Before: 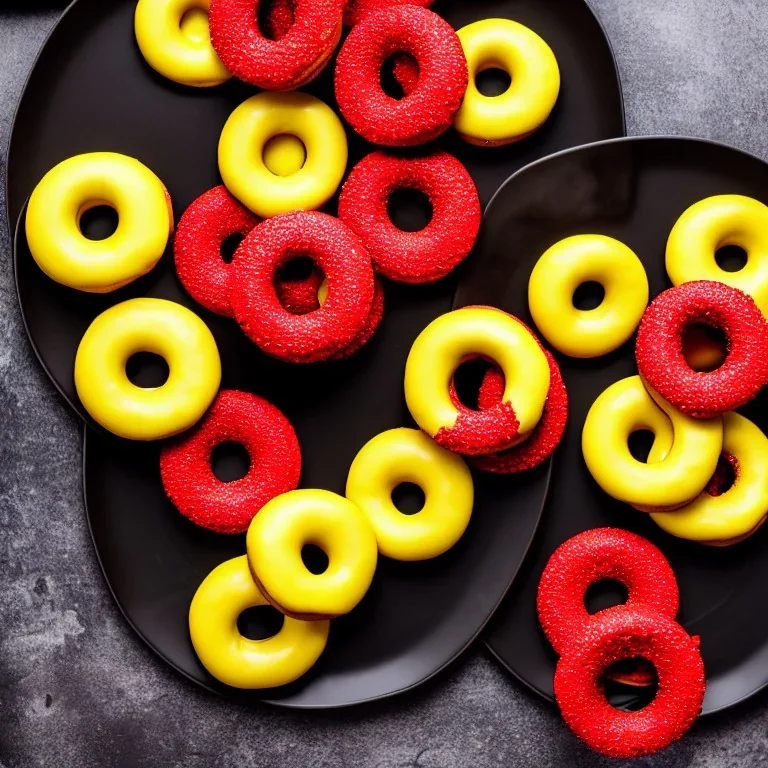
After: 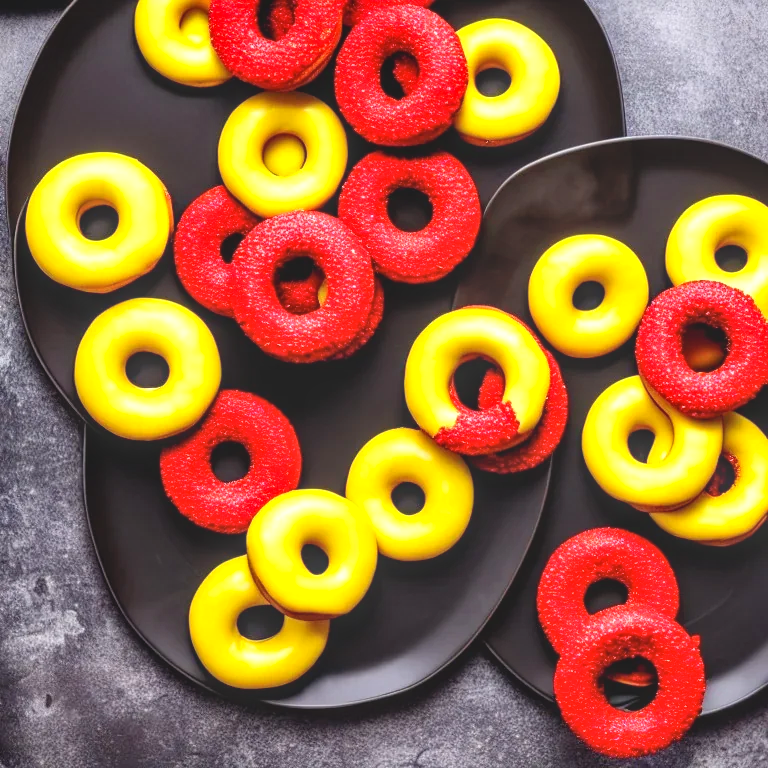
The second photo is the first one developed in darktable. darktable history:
local contrast: highlights 48%, shadows 0%, detail 100%
exposure: exposure 0.6 EV, compensate highlight preservation false
